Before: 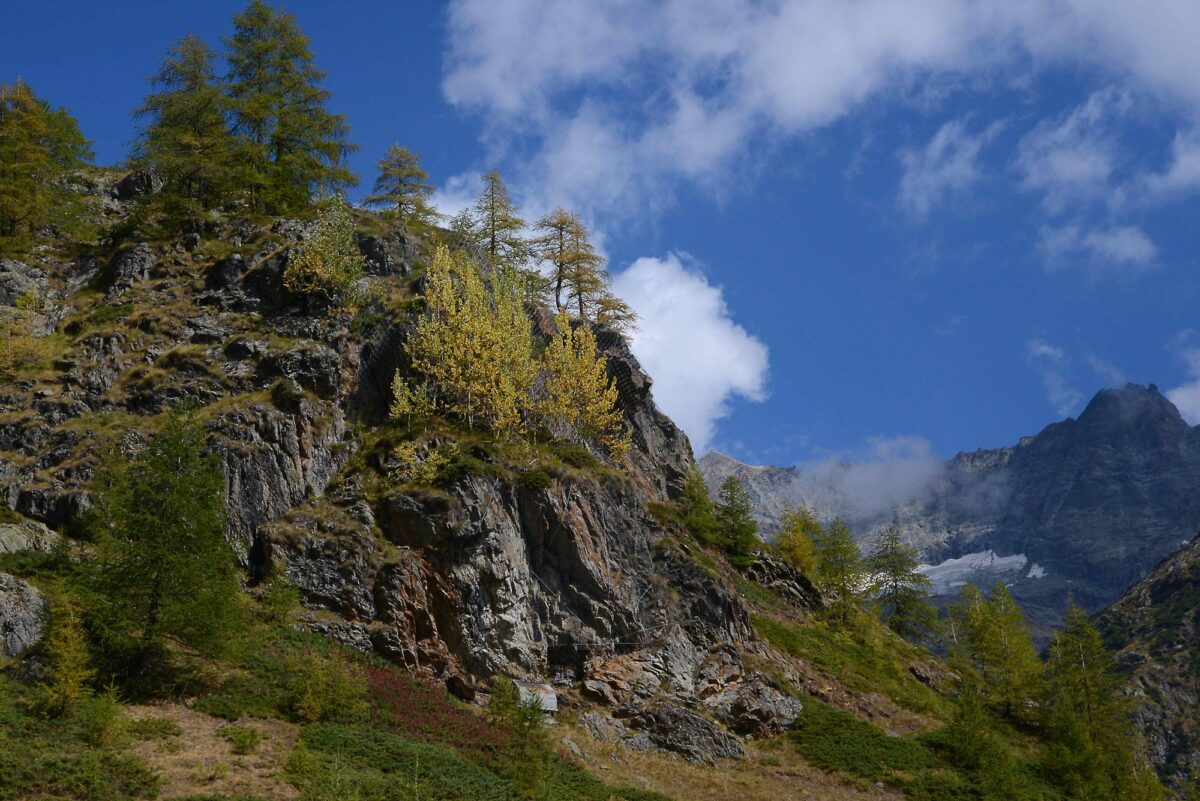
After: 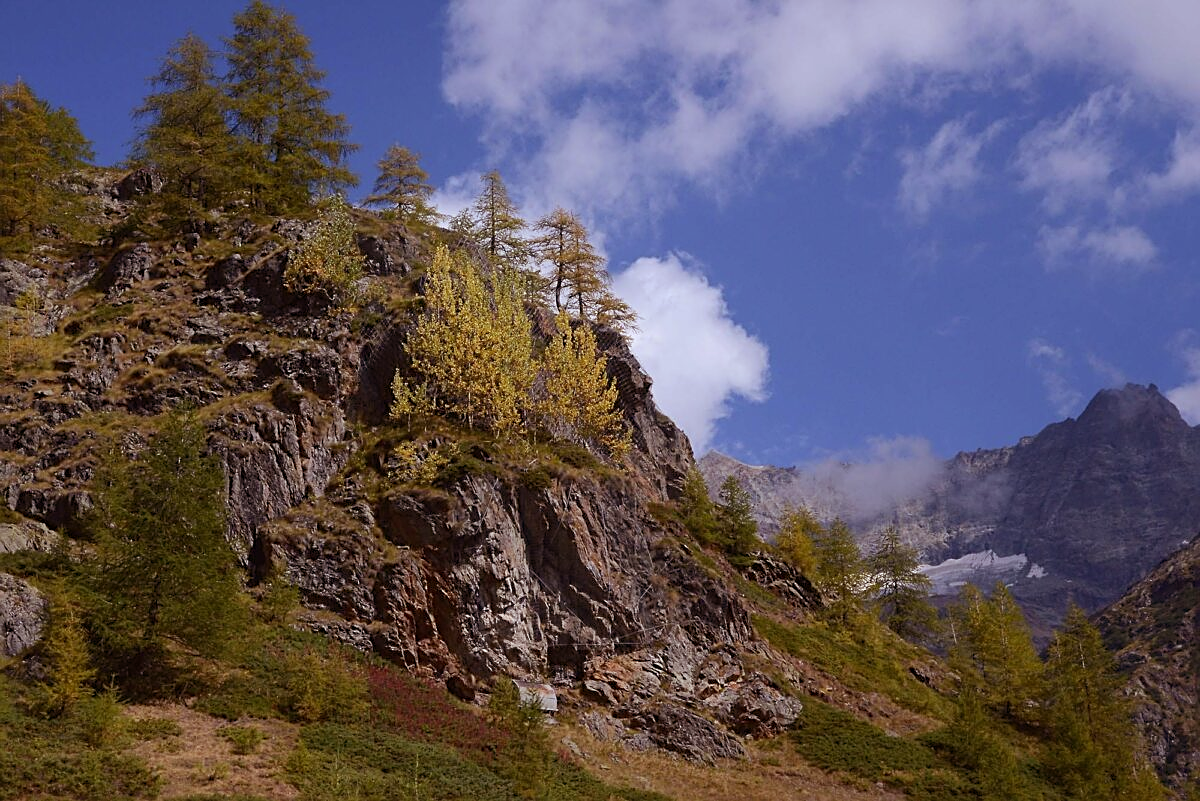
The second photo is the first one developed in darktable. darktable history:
sharpen: on, module defaults
rgb levels: mode RGB, independent channels, levels [[0, 0.474, 1], [0, 0.5, 1], [0, 0.5, 1]]
